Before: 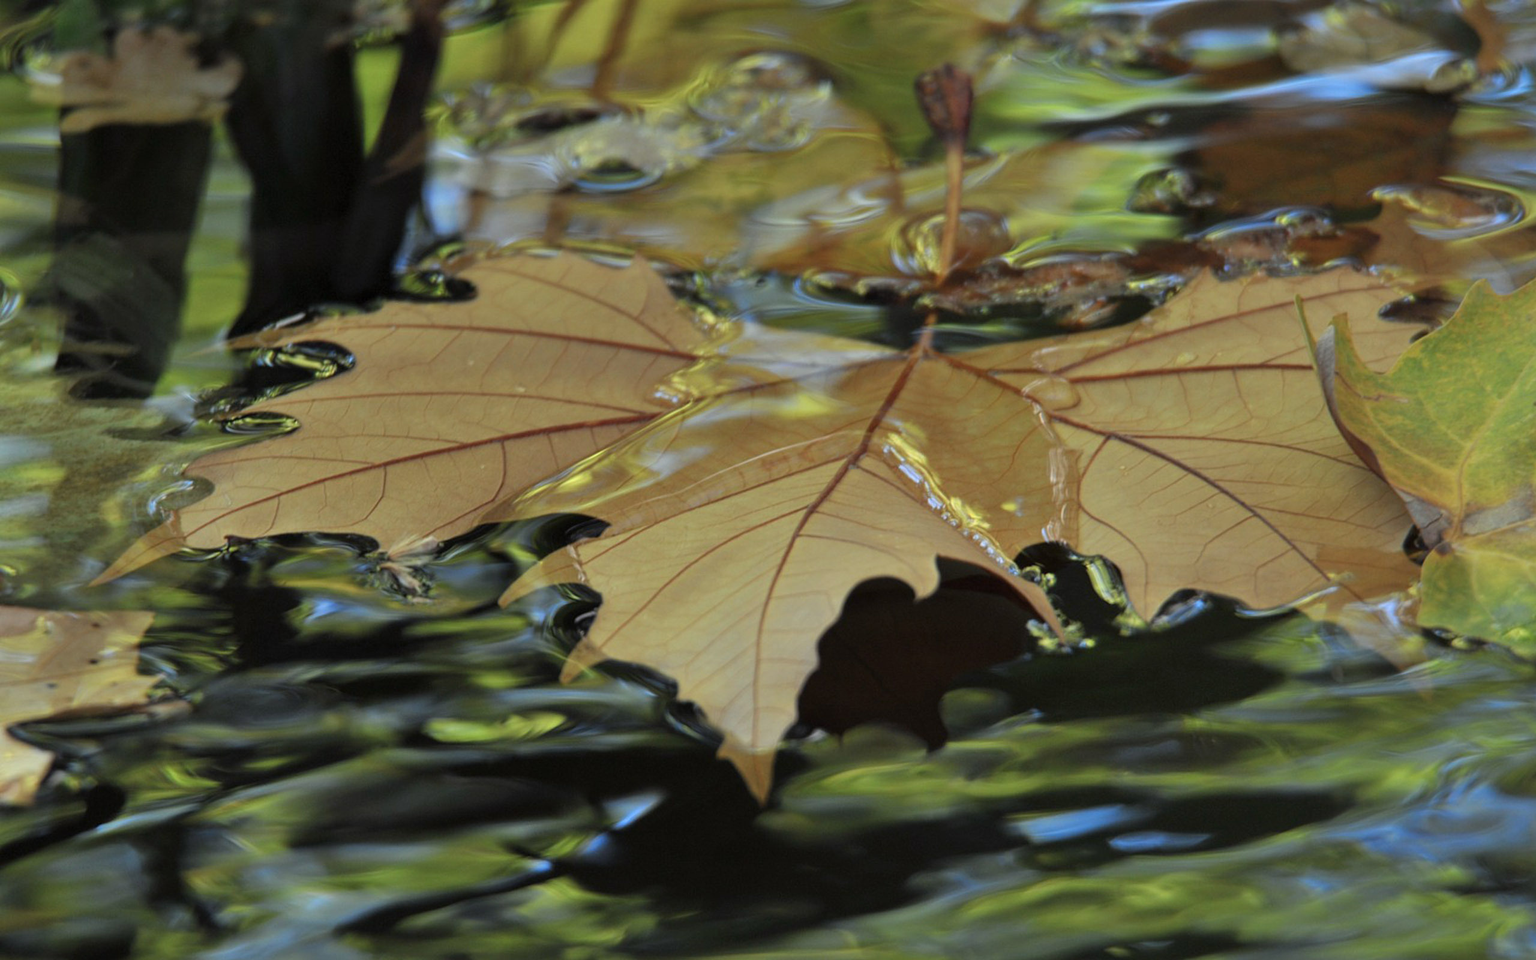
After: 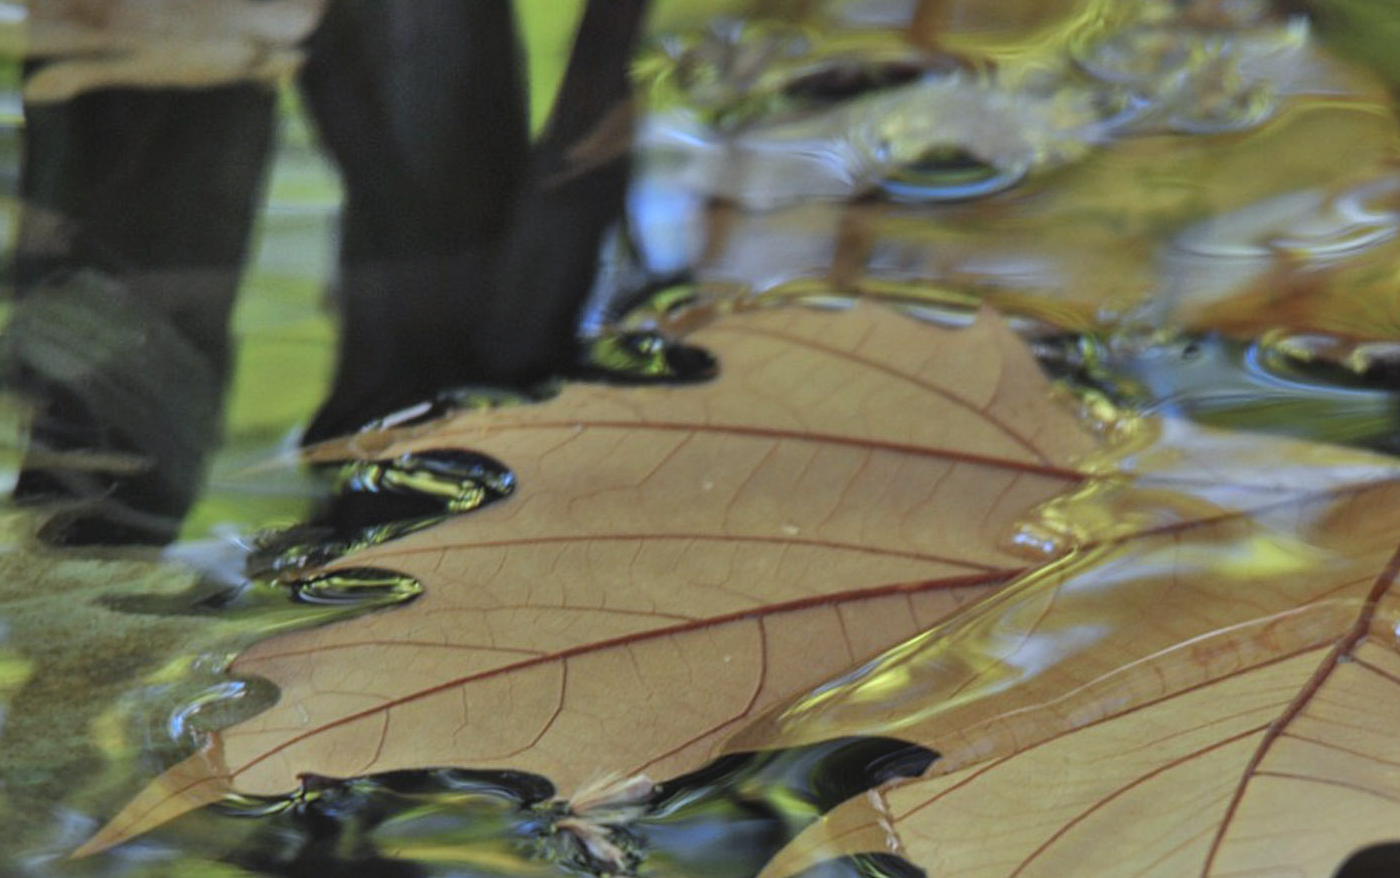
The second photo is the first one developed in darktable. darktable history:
shadows and highlights: shadows 60, soften with gaussian
crop and rotate: left 3.047%, top 7.509%, right 42.236%, bottom 37.598%
sharpen: radius 2.883, amount 0.868, threshold 47.523
local contrast: detail 110%
exposure: black level correction -0.005, exposure 0.054 EV, compensate highlight preservation false
white balance: red 0.967, blue 1.119, emerald 0.756
